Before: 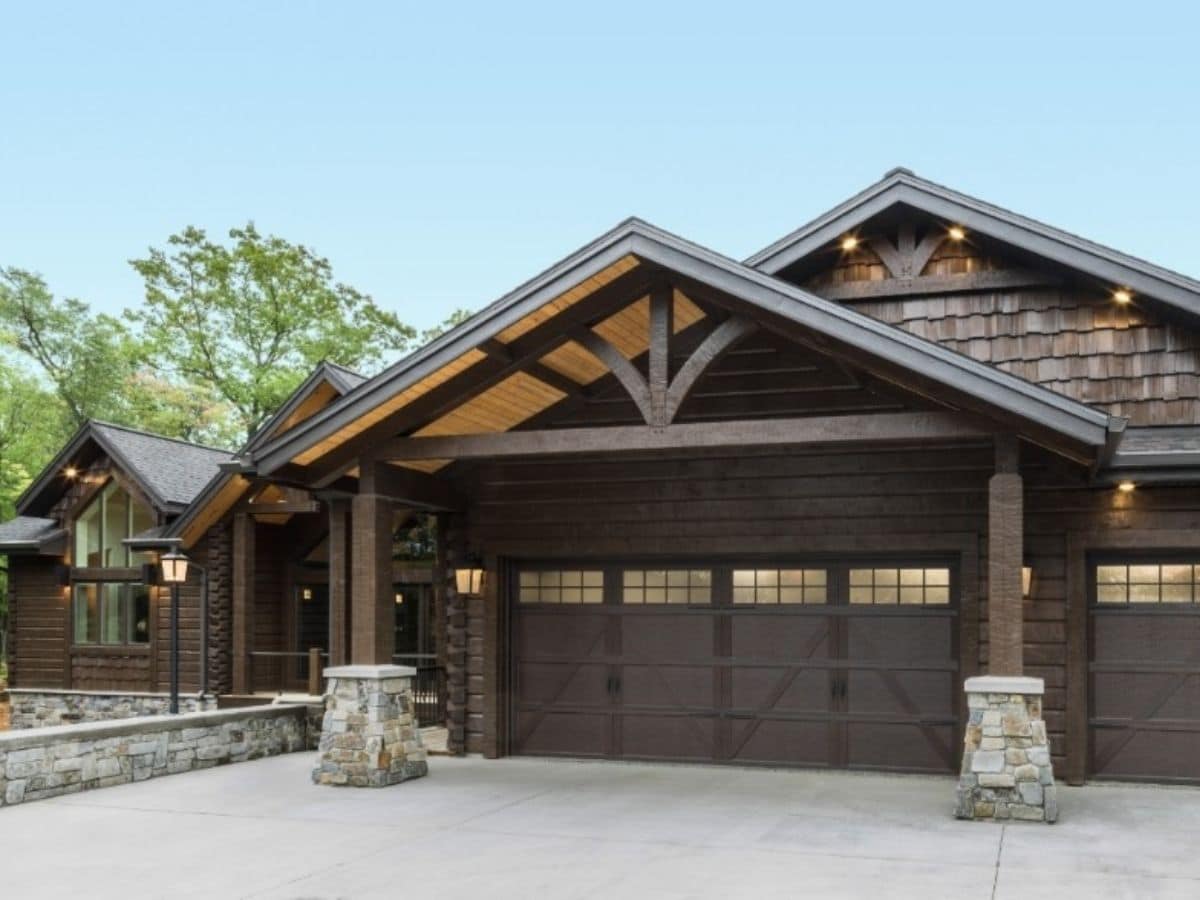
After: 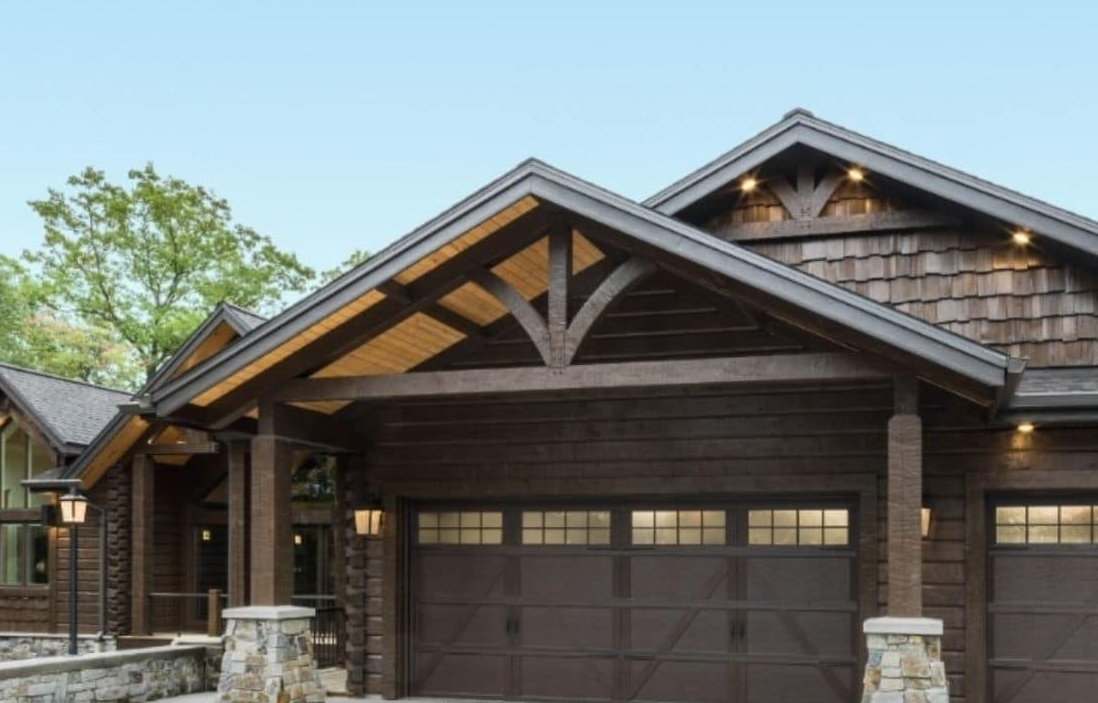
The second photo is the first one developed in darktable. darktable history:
crop: left 8.488%, top 6.594%, bottom 15.287%
